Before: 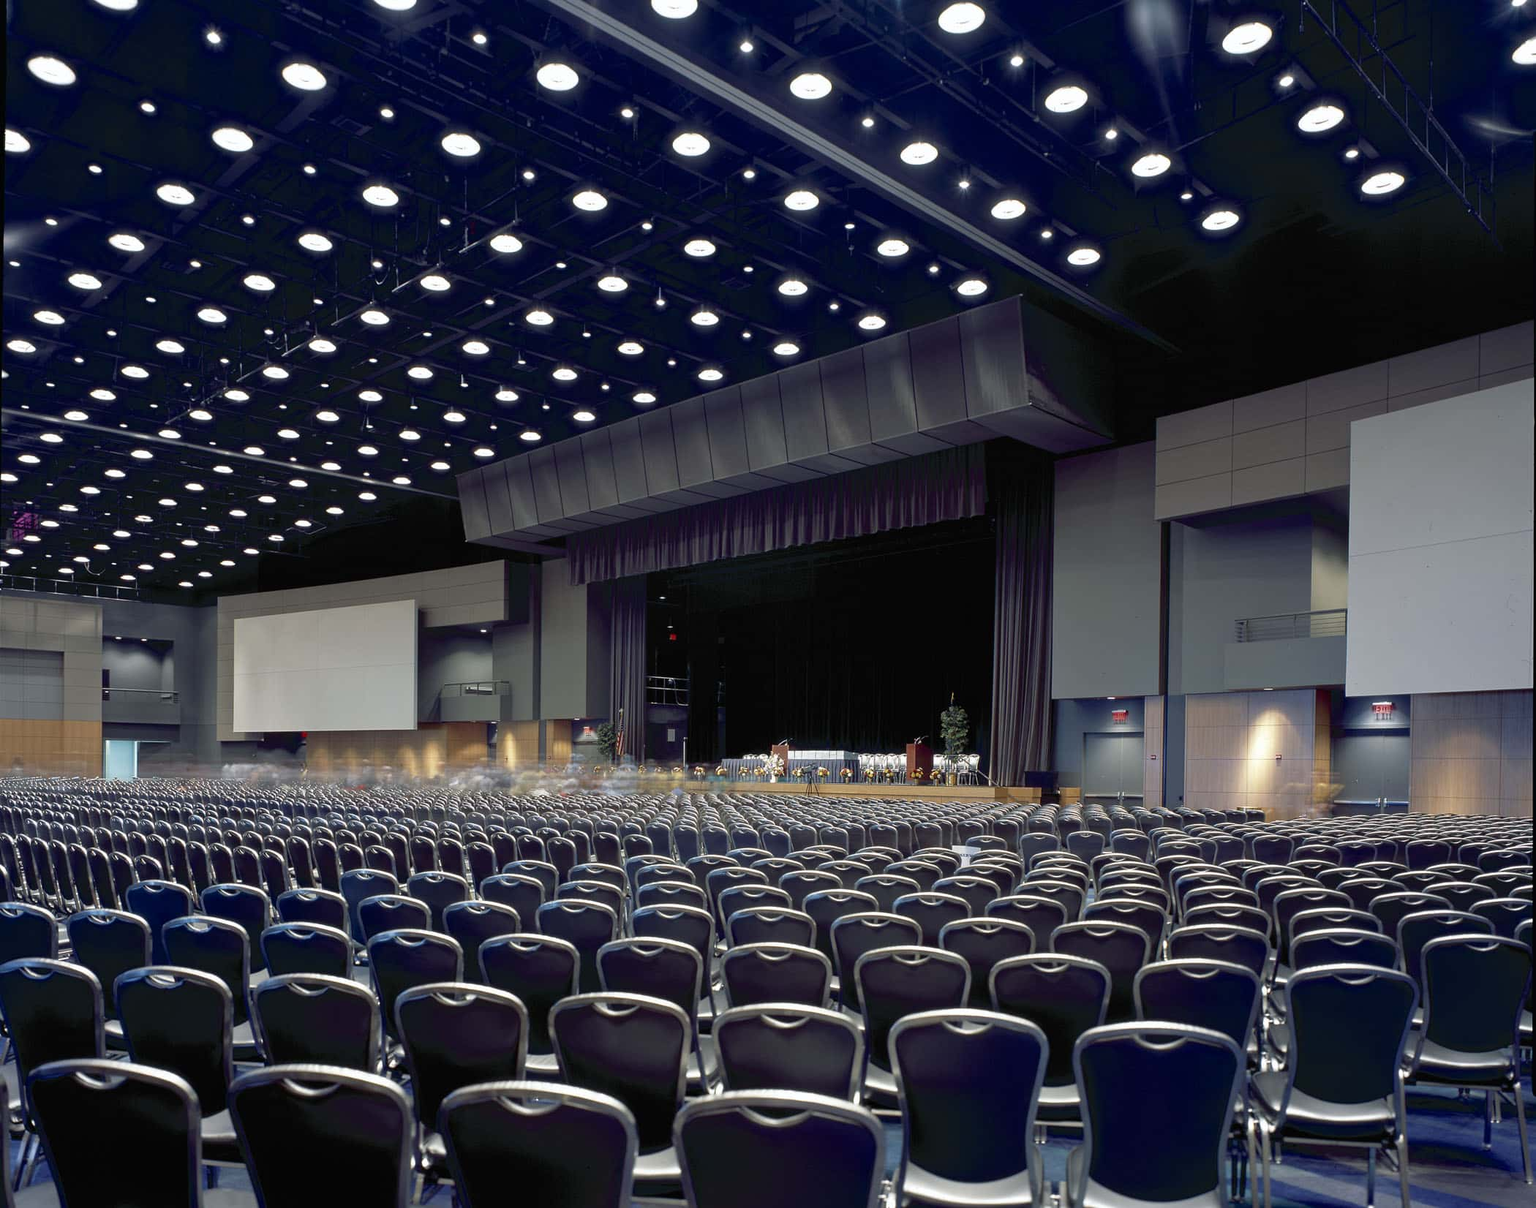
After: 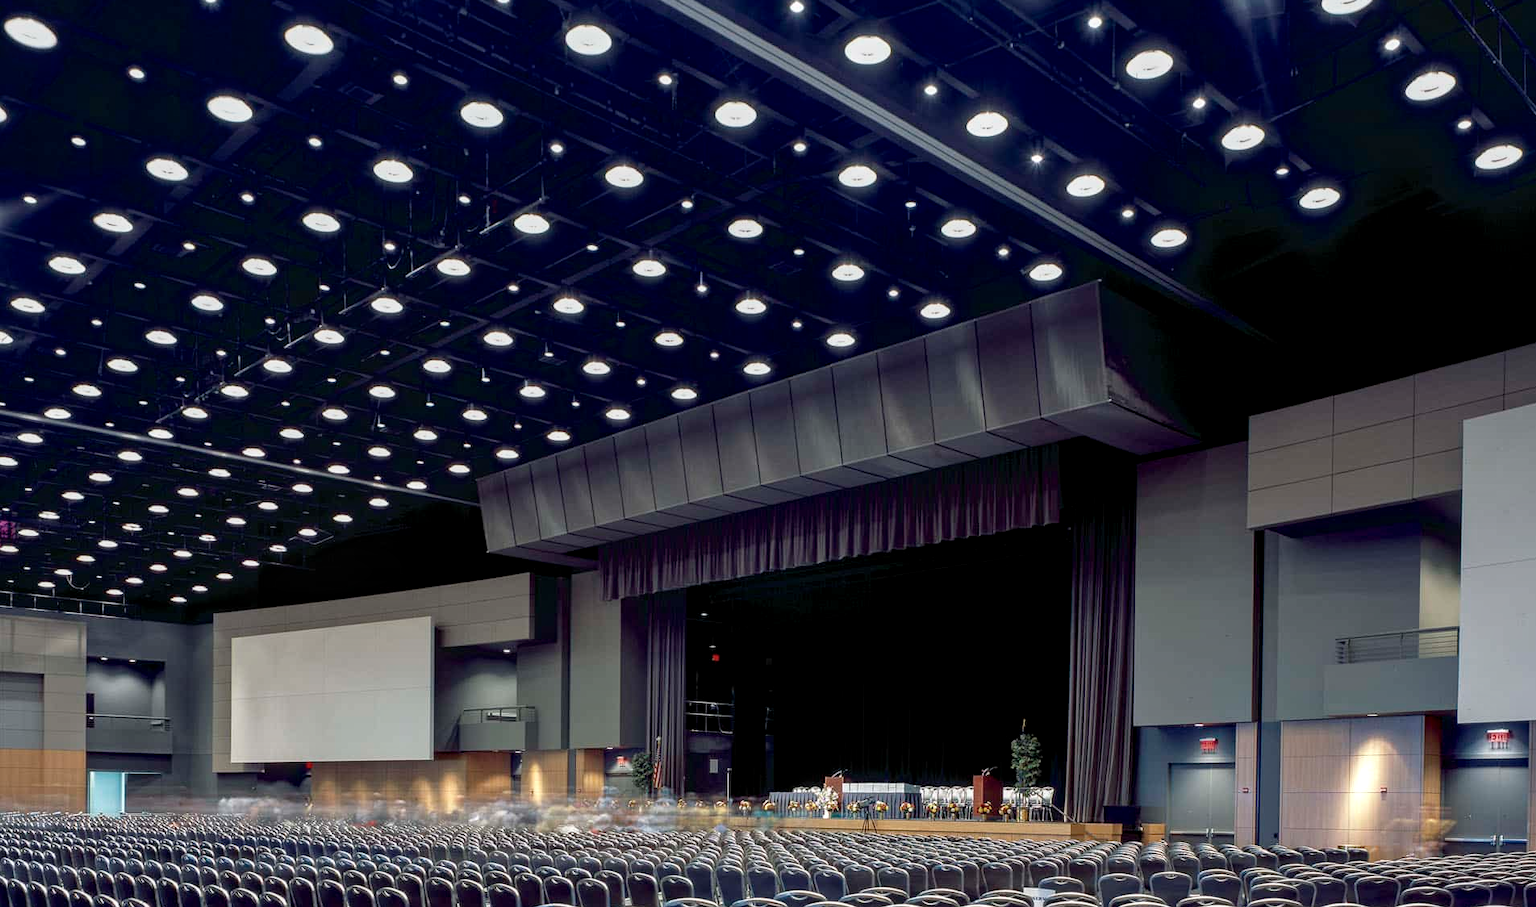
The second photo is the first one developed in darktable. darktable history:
local contrast: detail 130%
crop: left 1.616%, top 3.417%, right 7.713%, bottom 28.46%
